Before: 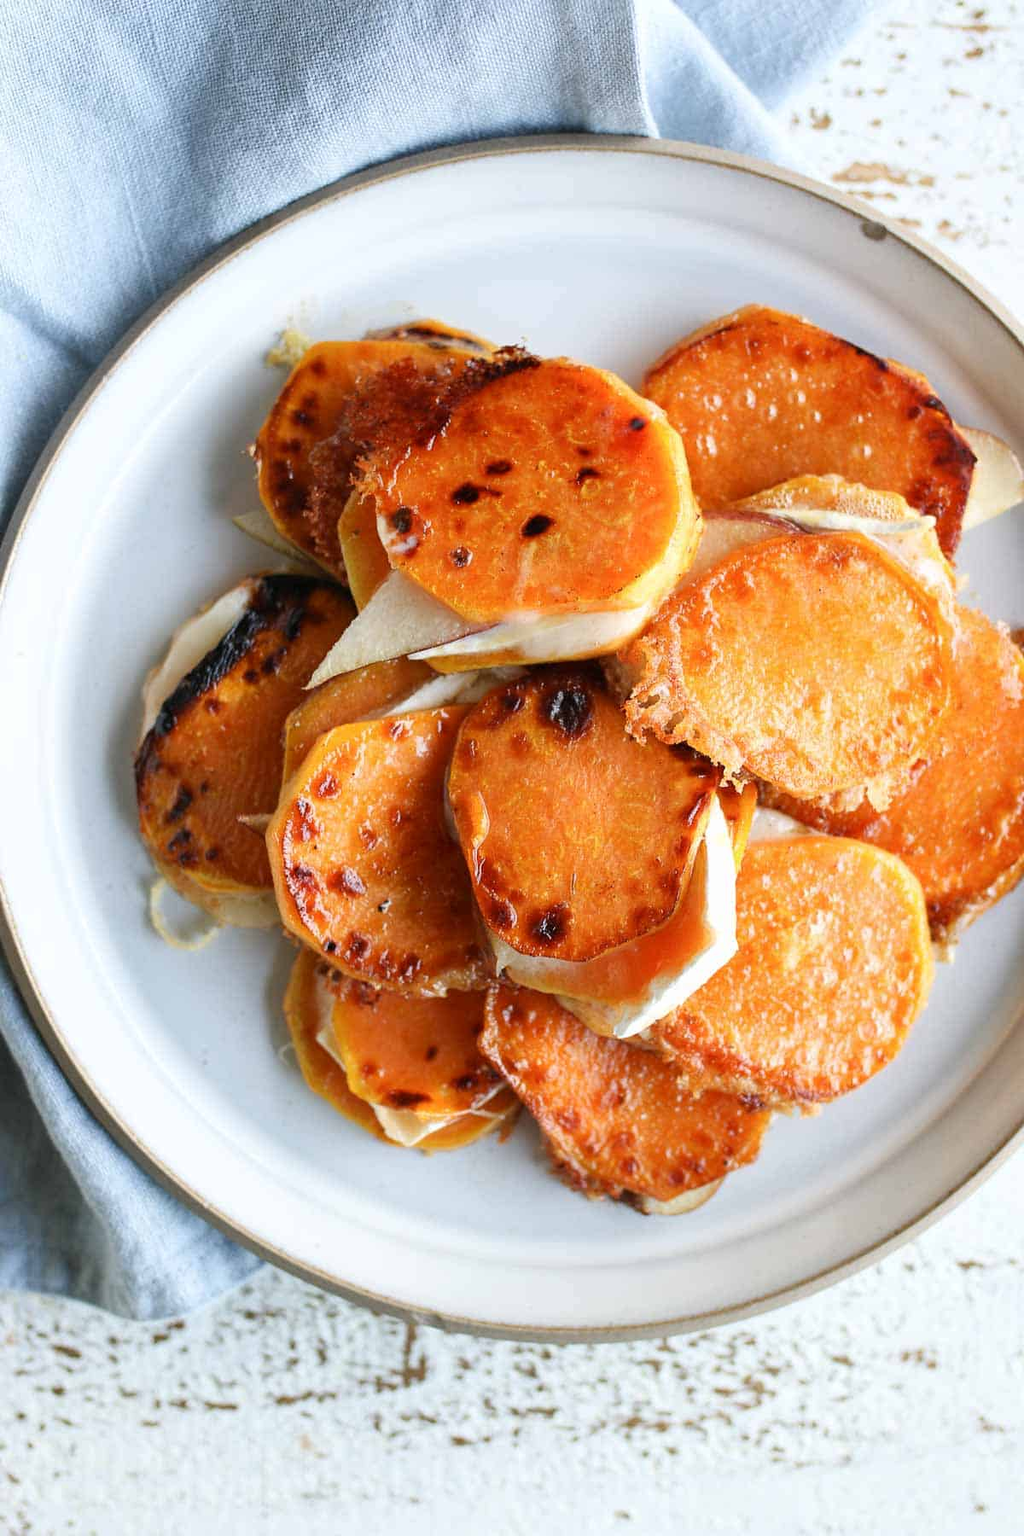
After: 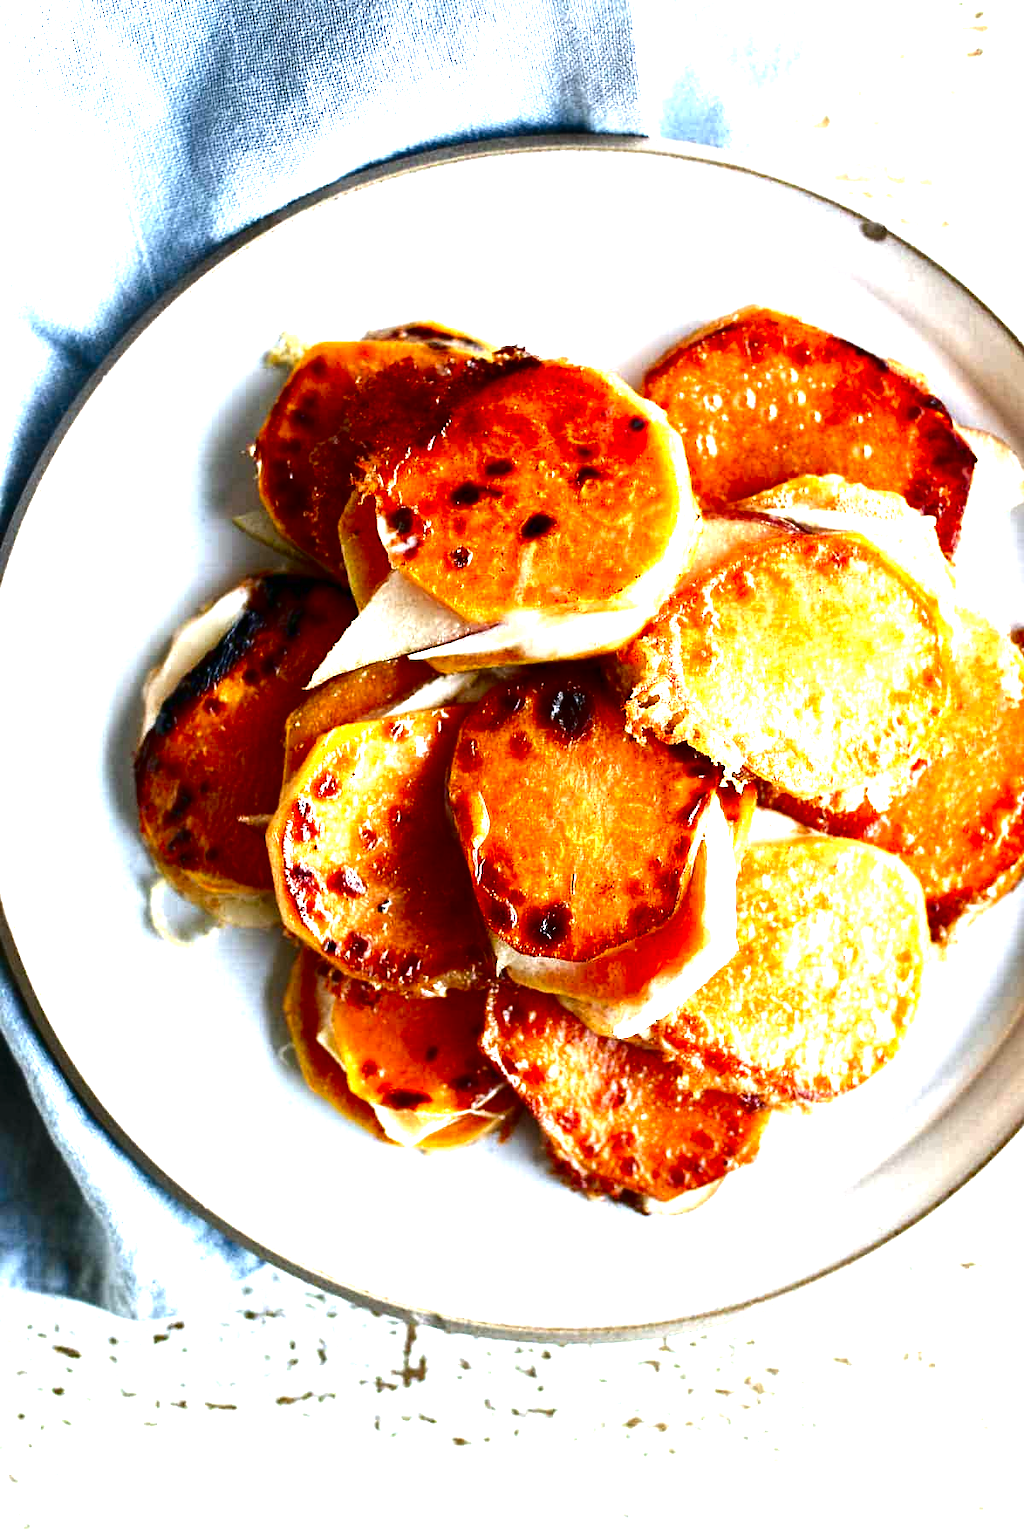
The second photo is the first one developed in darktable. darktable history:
exposure: black level correction 0, exposure 1.2 EV, compensate highlight preservation false
white balance: red 0.982, blue 1.018
contrast brightness saturation: contrast 0.09, brightness -0.59, saturation 0.17
